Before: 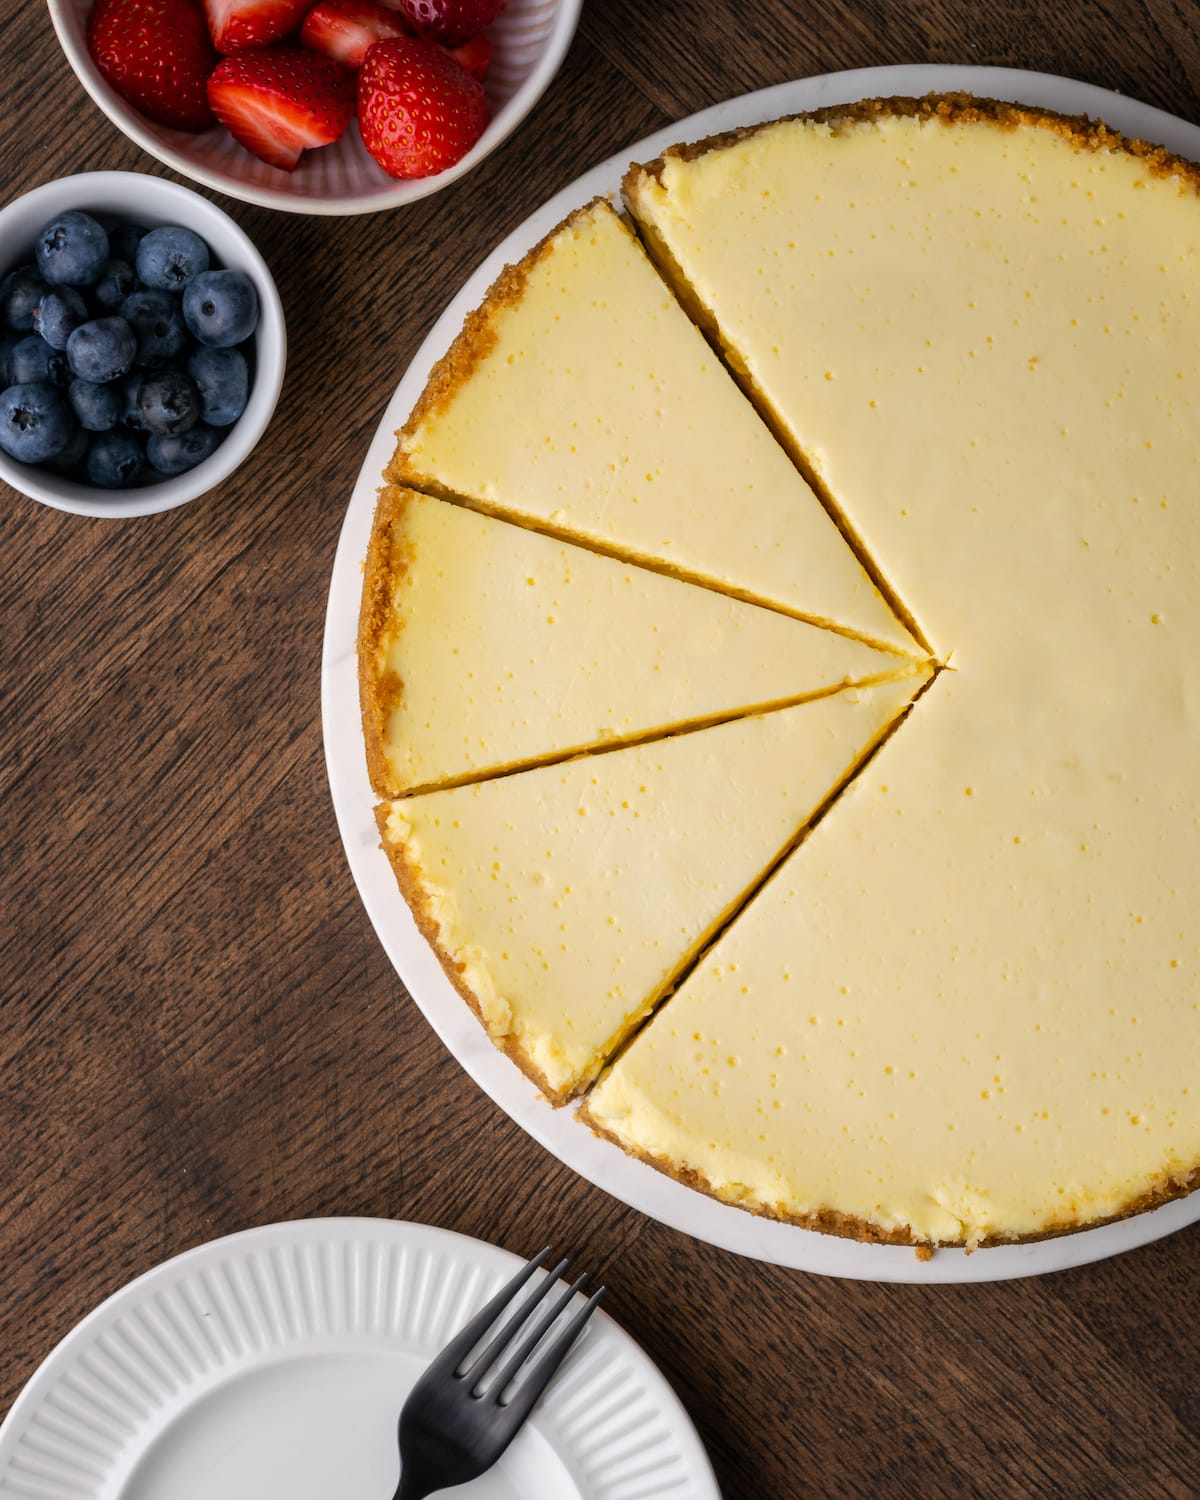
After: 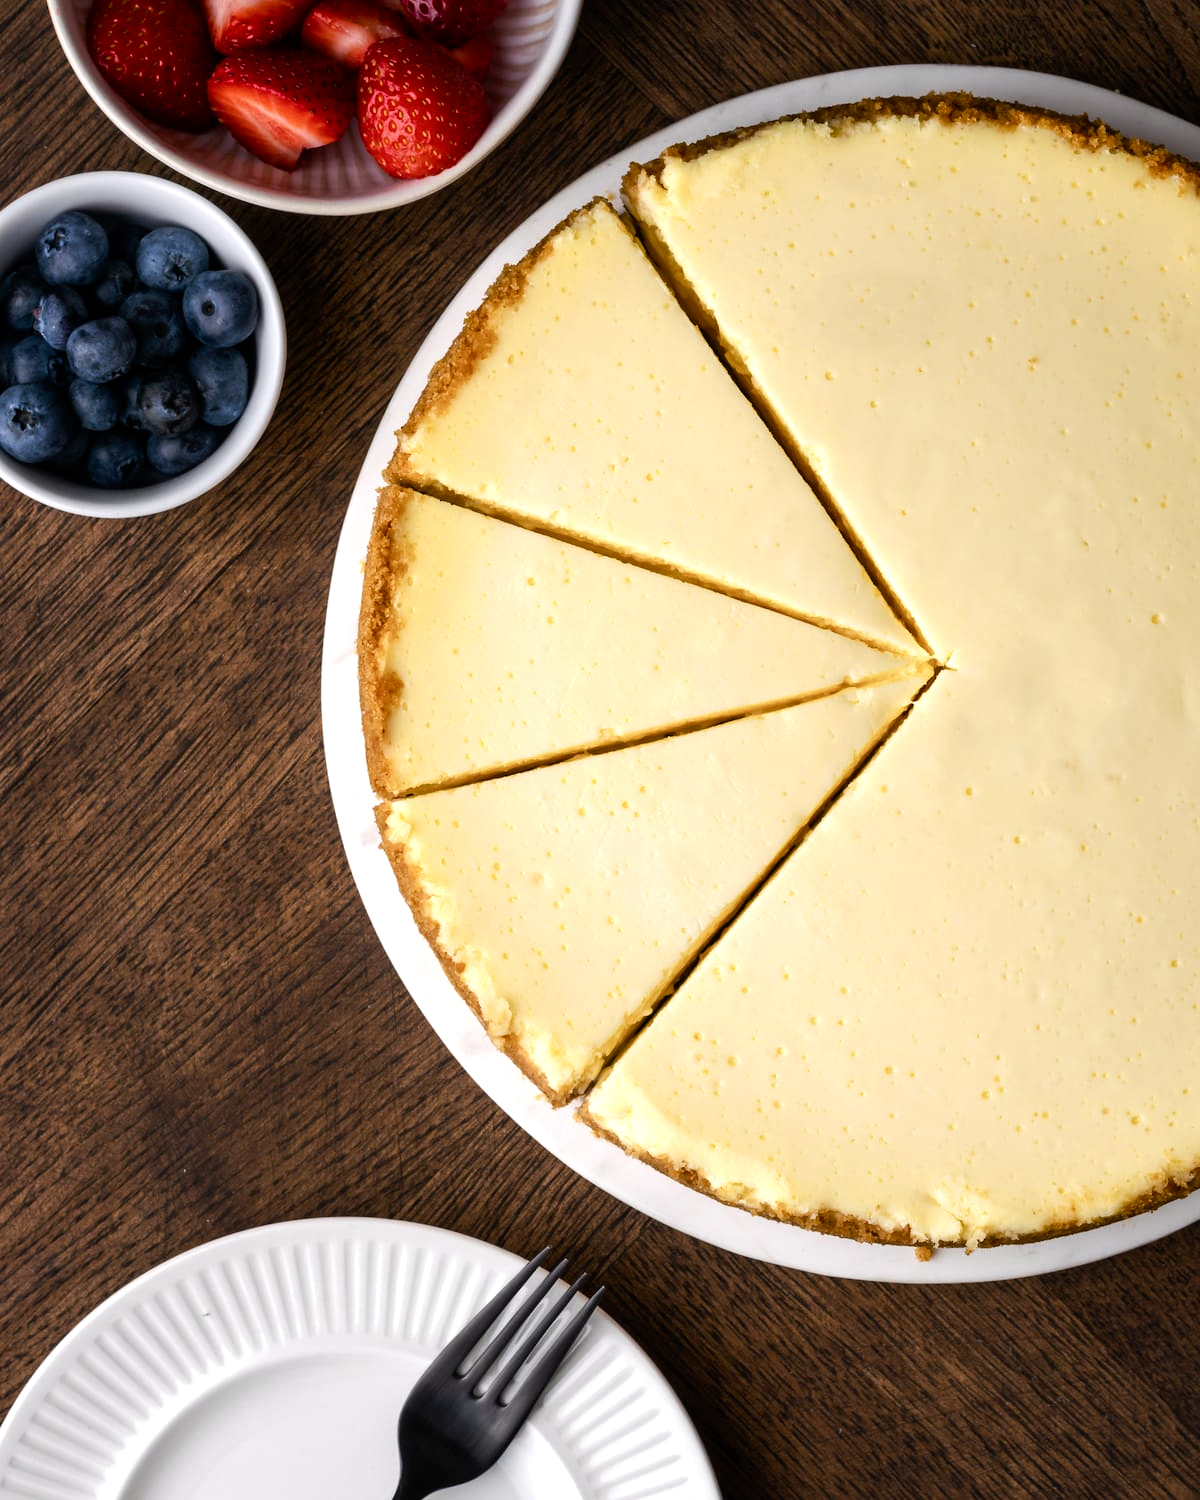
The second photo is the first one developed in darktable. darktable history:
color balance rgb: shadows lift › luminance -20%, power › hue 72.24°, highlights gain › luminance 15%, global offset › hue 171.6°, perceptual saturation grading › highlights -30%, perceptual saturation grading › shadows 20%, global vibrance 30%, contrast 10%
exposure: compensate highlight preservation false
